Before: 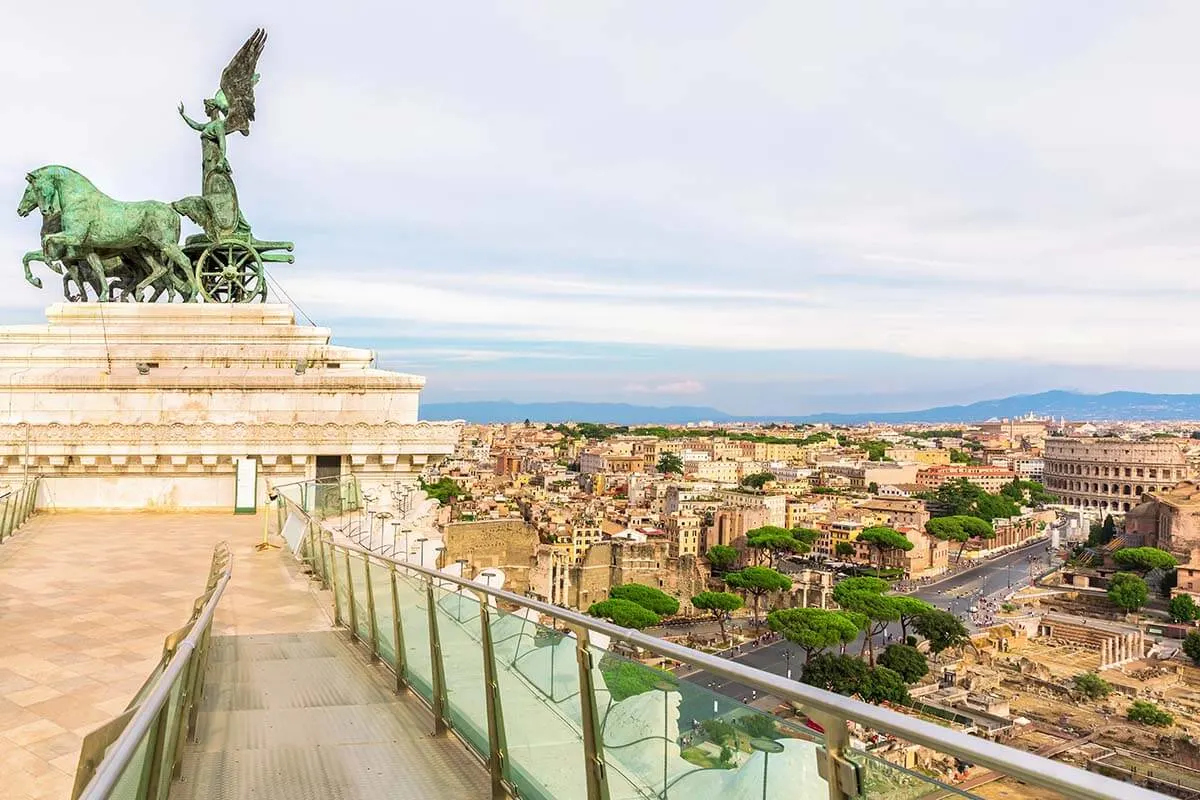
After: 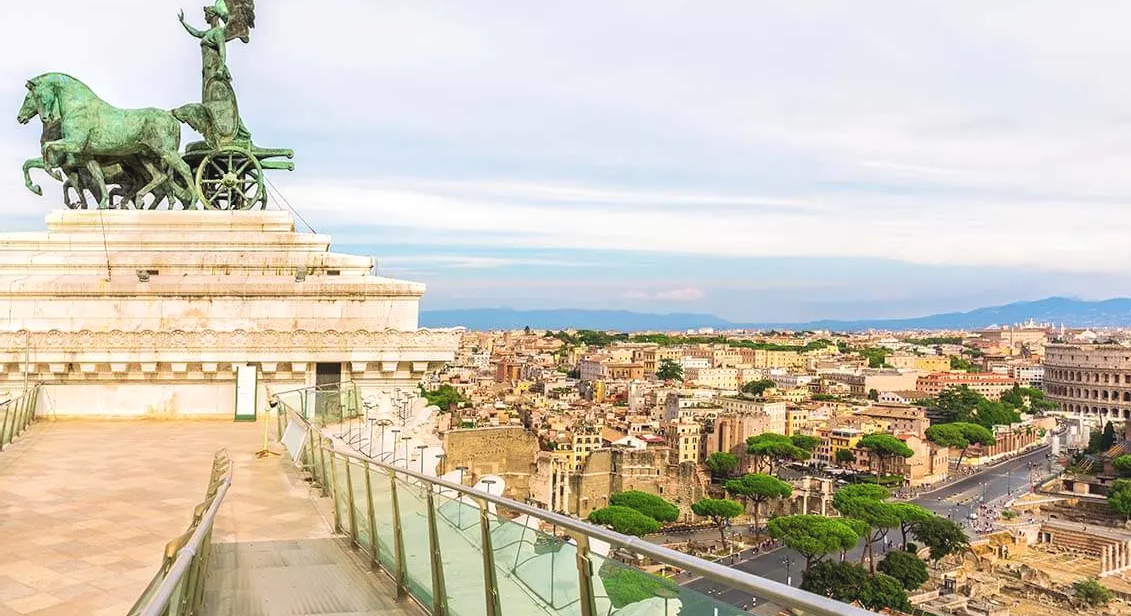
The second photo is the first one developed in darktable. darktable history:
exposure: black level correction -0.005, exposure 0.054 EV, compensate highlight preservation false
crop and rotate: angle 0.03°, top 11.643%, right 5.651%, bottom 11.189%
